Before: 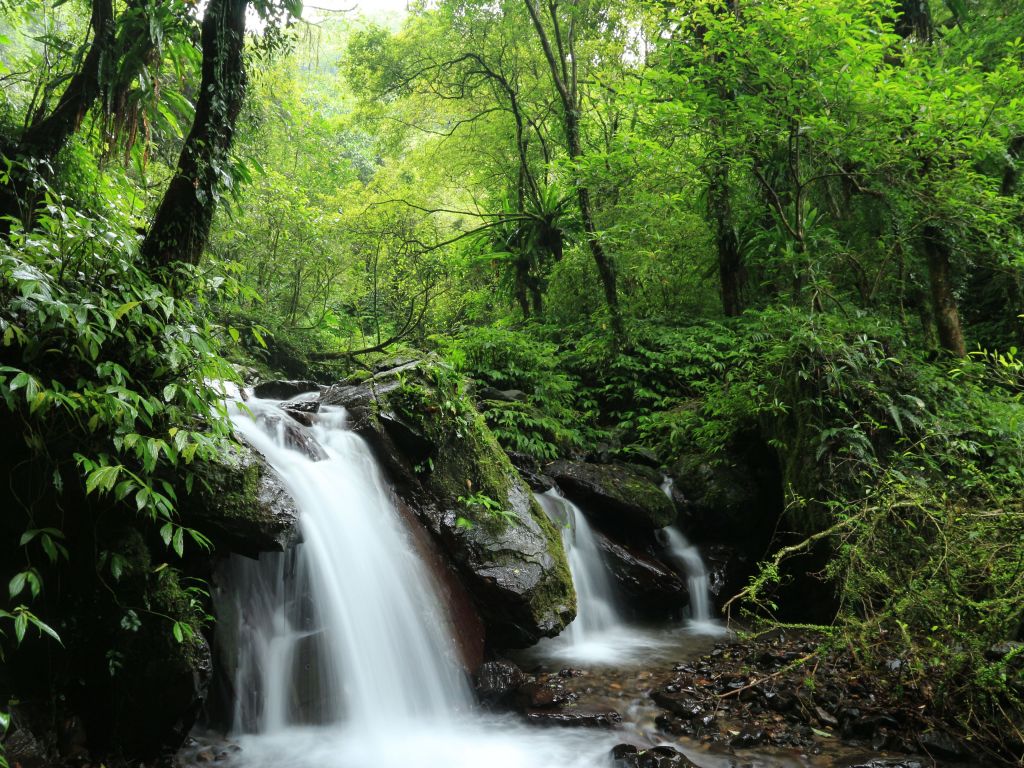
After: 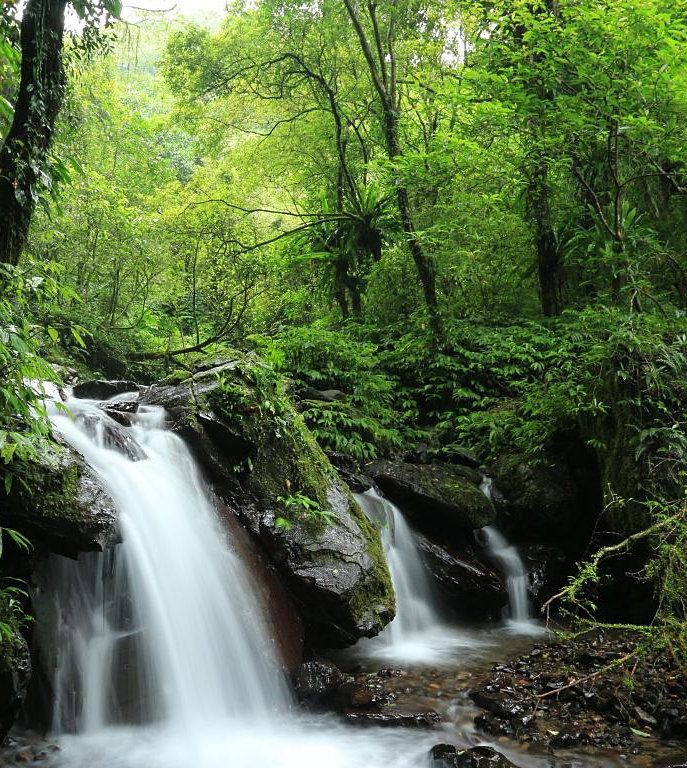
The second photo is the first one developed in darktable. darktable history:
sharpen: radius 1.024
crop and rotate: left 17.731%, right 15.171%
